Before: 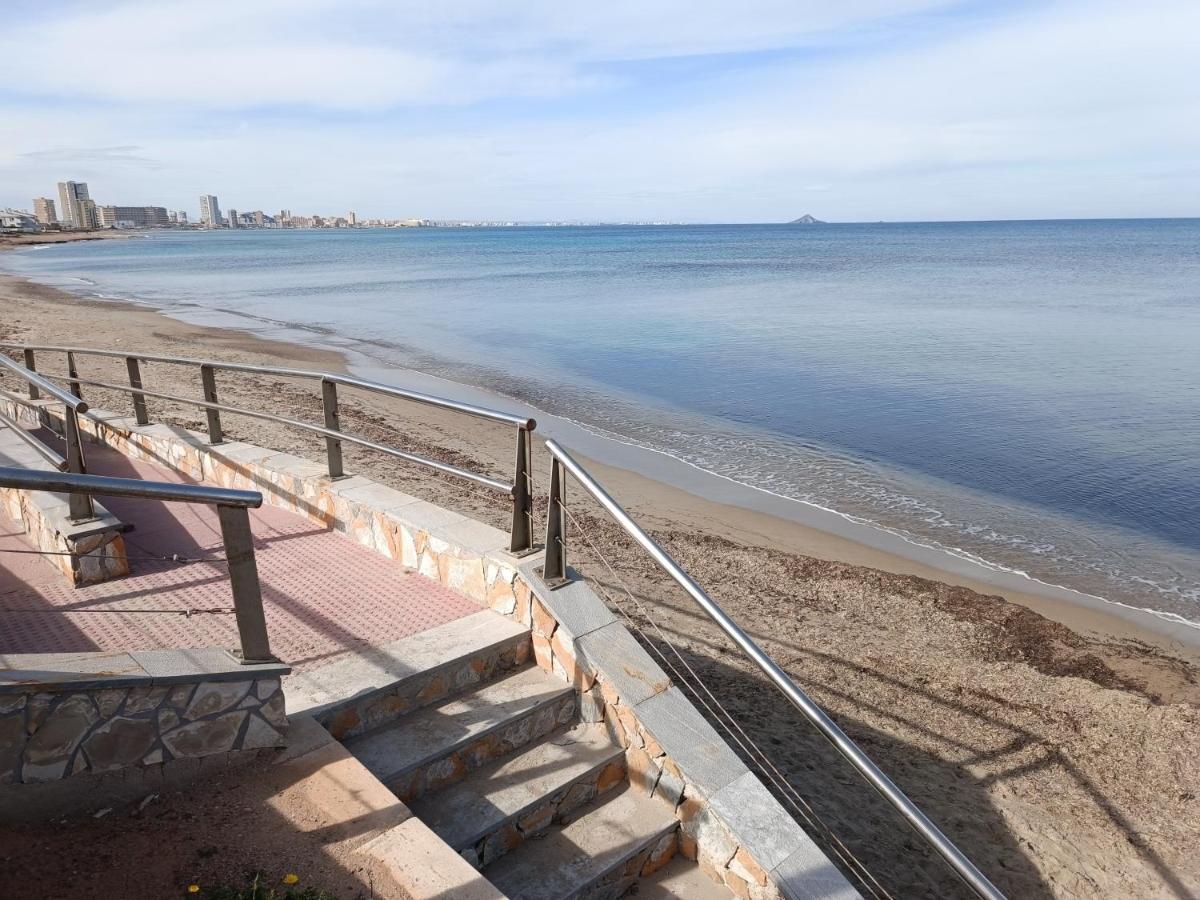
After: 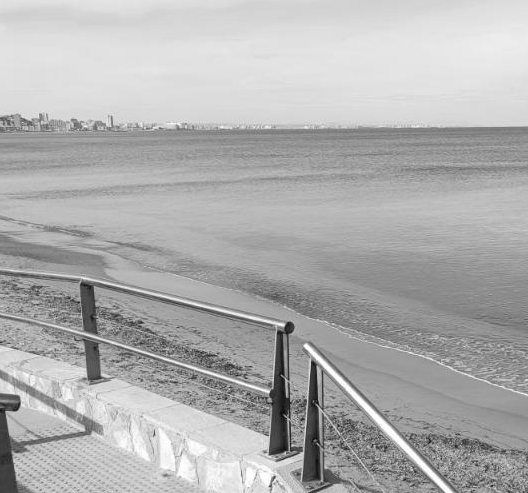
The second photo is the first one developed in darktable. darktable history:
monochrome: on, module defaults
crop: left 20.248%, top 10.86%, right 35.675%, bottom 34.321%
